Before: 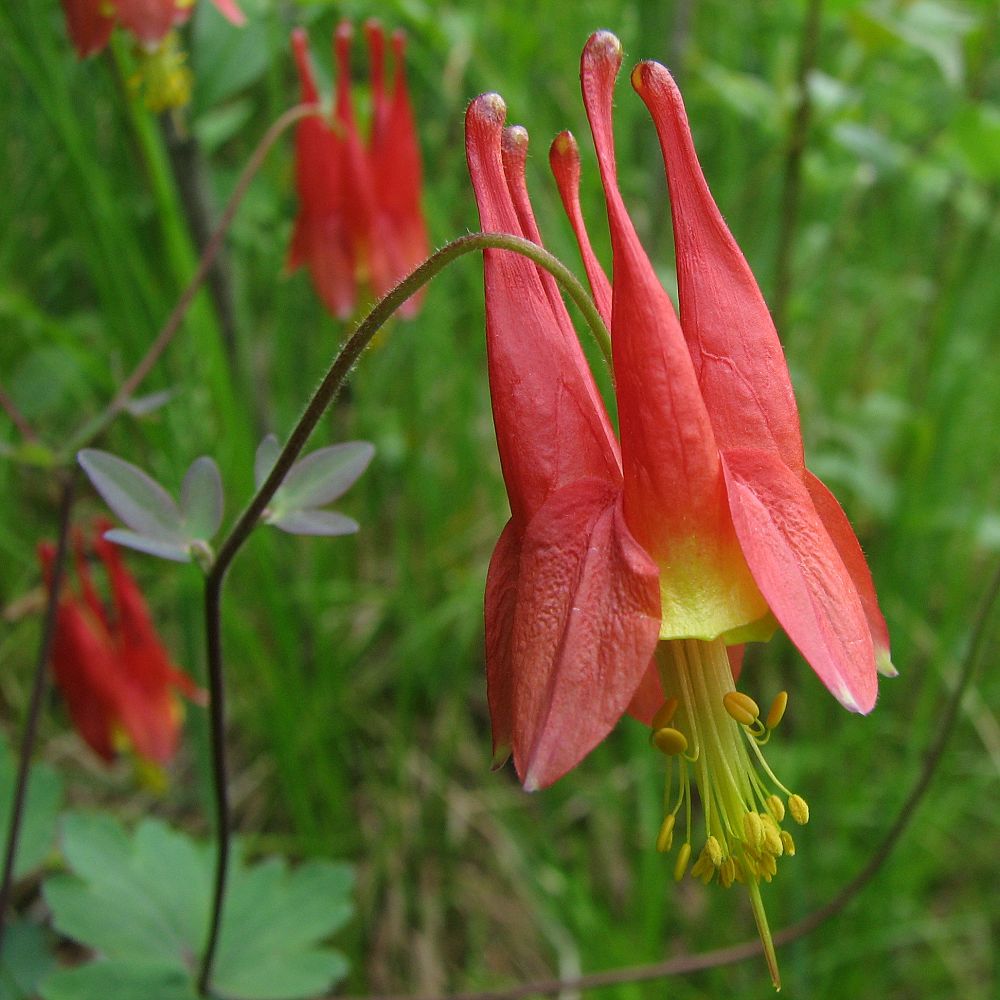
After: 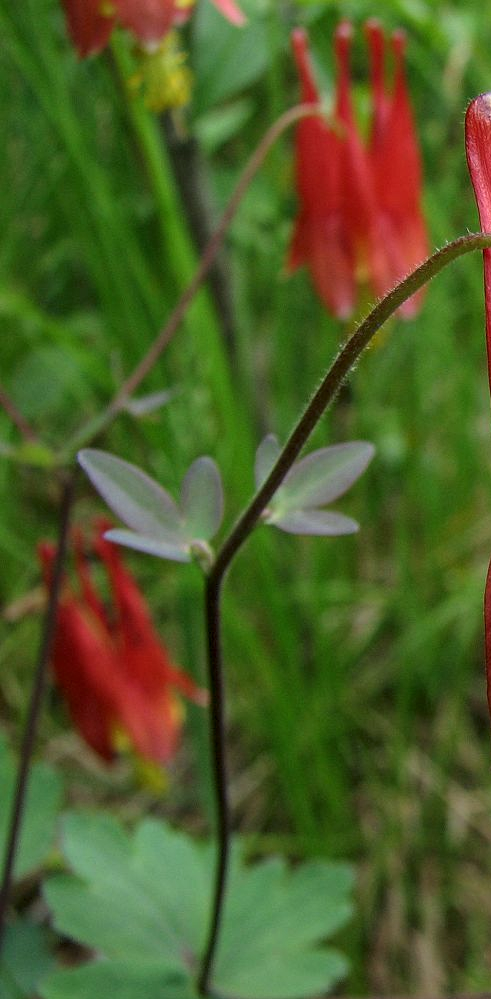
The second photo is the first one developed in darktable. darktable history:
local contrast: on, module defaults
crop and rotate: left 0%, top 0%, right 50.845%
